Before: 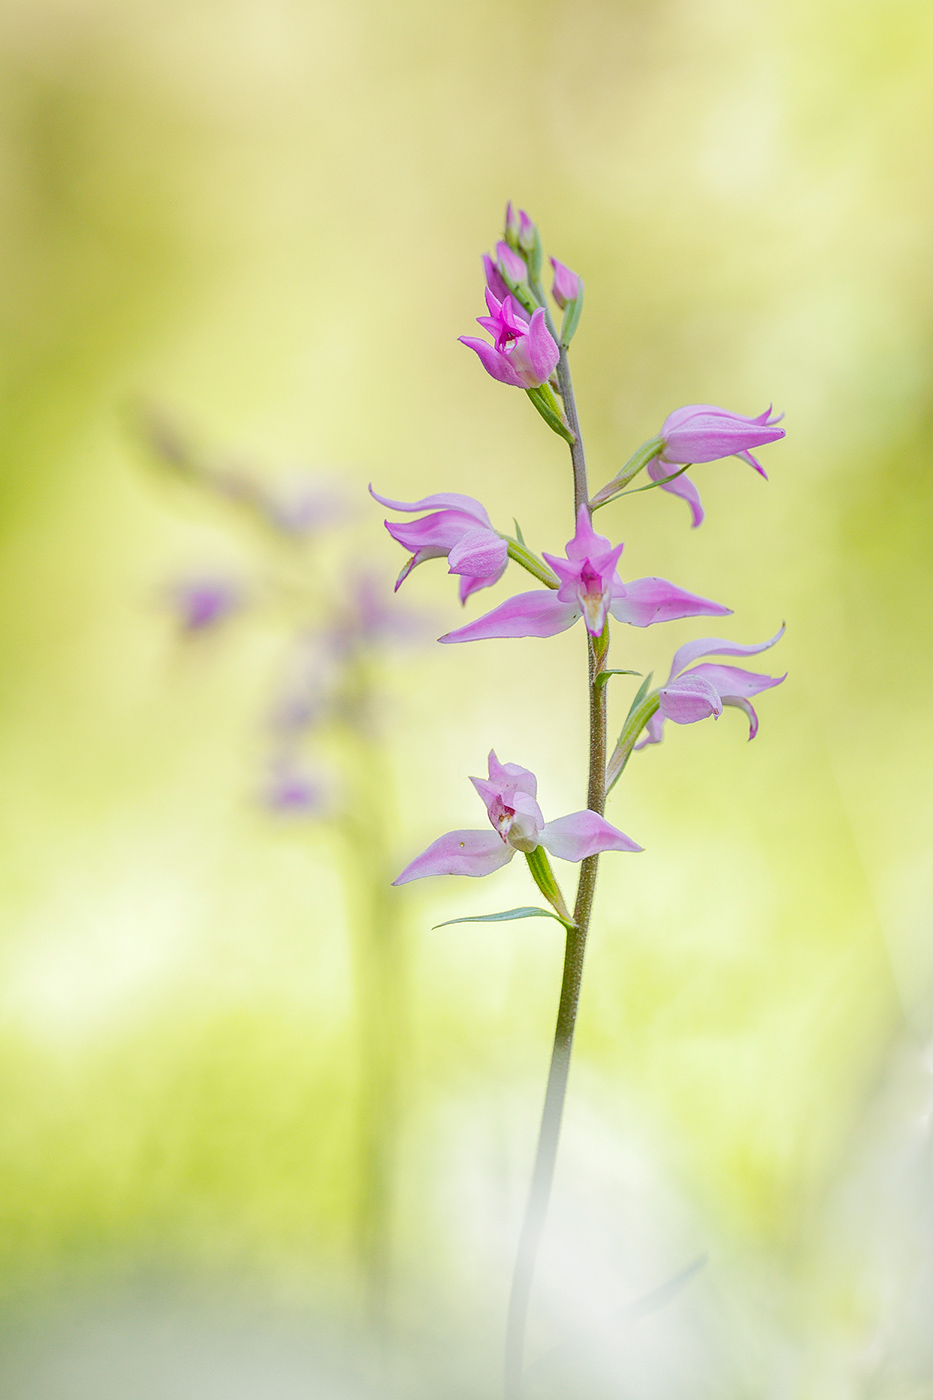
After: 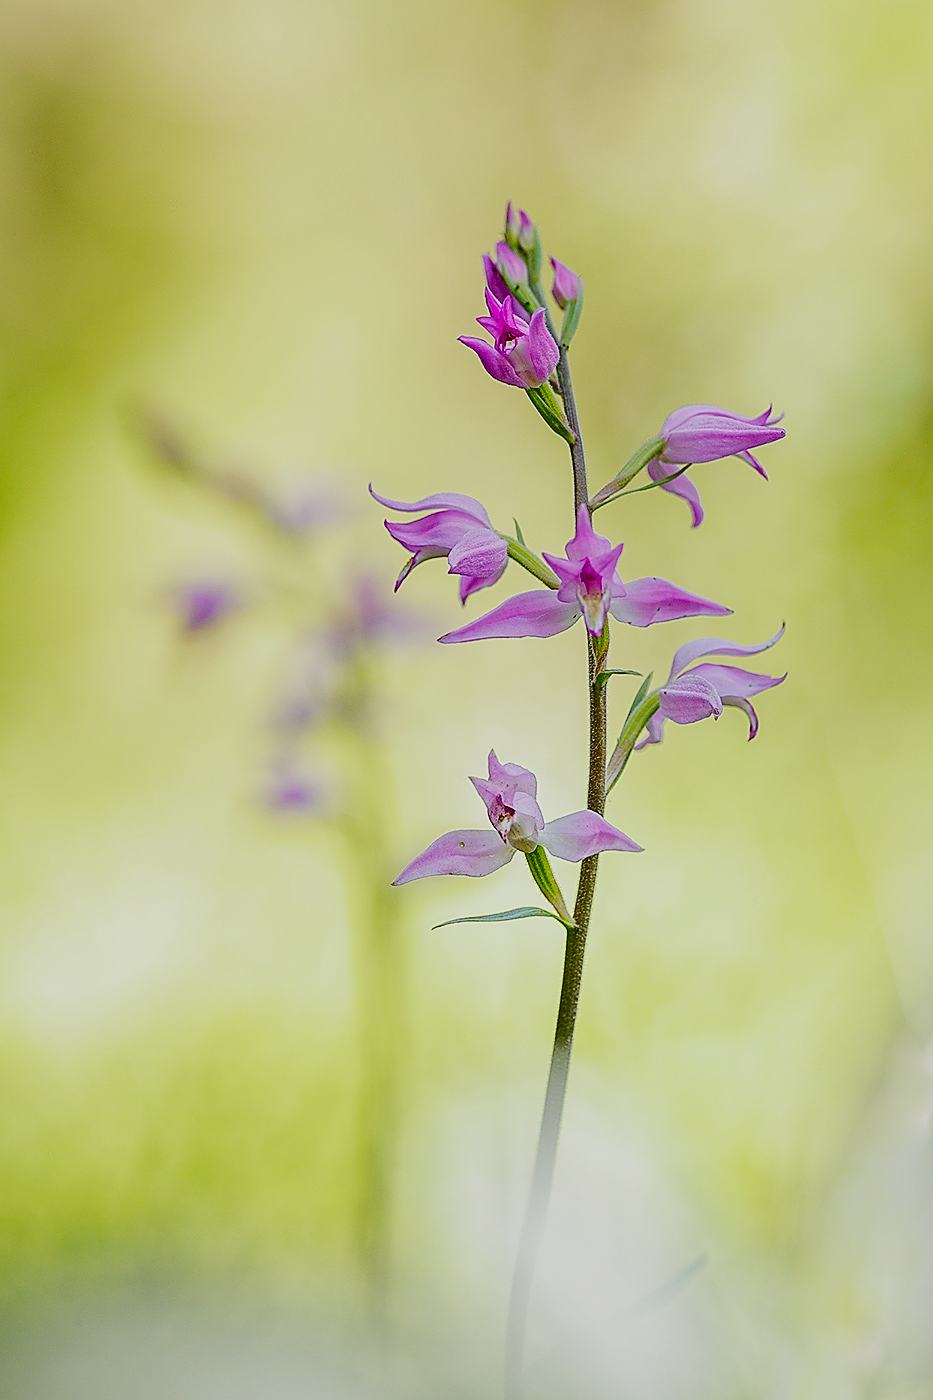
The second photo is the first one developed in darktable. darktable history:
filmic rgb: middle gray luminance 18.42%, black relative exposure -9 EV, white relative exposure 3.75 EV, threshold 6 EV, target black luminance 0%, hardness 4.85, latitude 67.35%, contrast 0.955, highlights saturation mix 20%, shadows ↔ highlights balance 21.36%, add noise in highlights 0, preserve chrominance luminance Y, color science v3 (2019), use custom middle-gray values true, iterations of high-quality reconstruction 0, contrast in highlights soft, enable highlight reconstruction true
contrast brightness saturation: contrast 0.19, brightness -0.24, saturation 0.11
sharpen: radius 1.4, amount 1.25, threshold 0.7
exposure: compensate highlight preservation false
